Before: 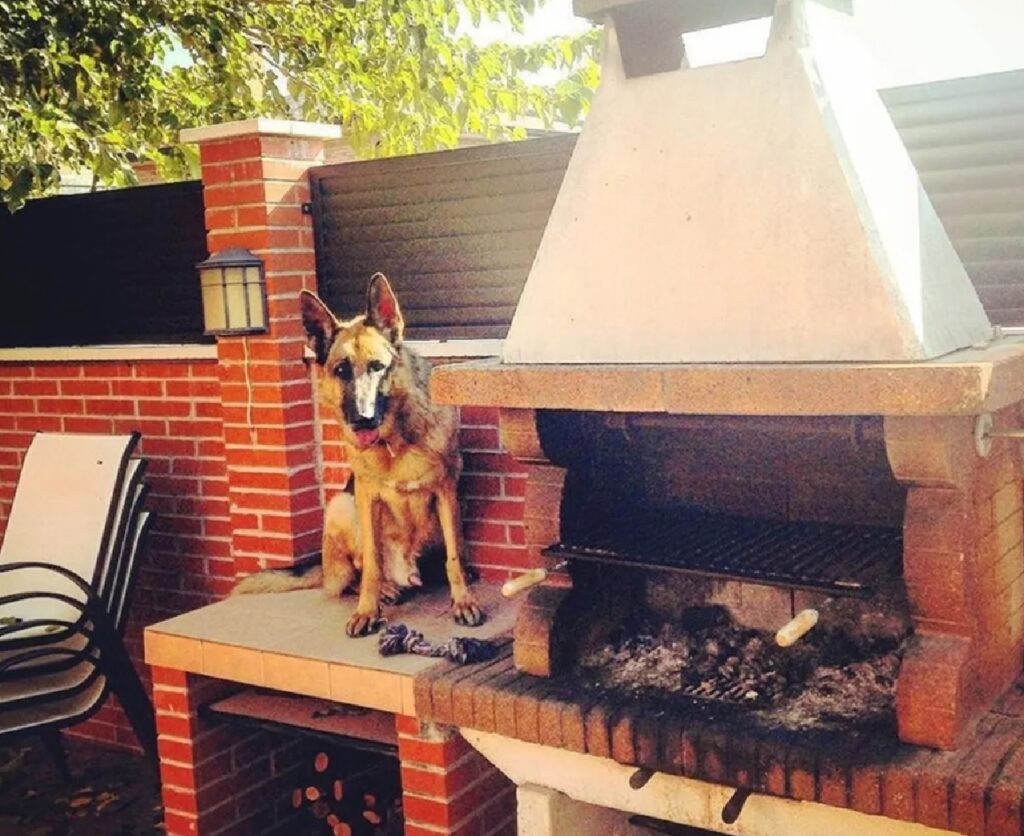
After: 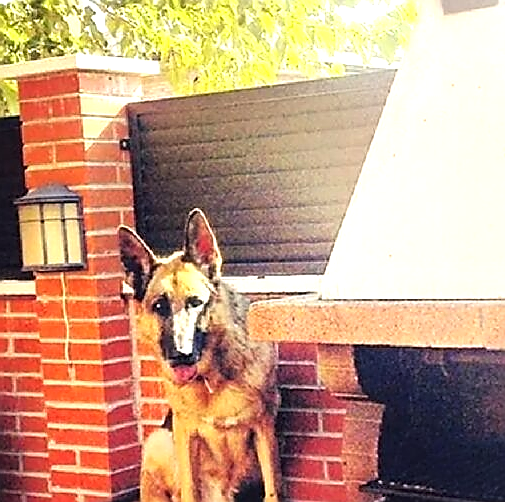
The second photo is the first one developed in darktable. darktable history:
crop: left 17.863%, top 7.693%, right 32.767%, bottom 32.249%
sharpen: radius 1.351, amount 1.251, threshold 0.821
tone equalizer: -8 EV -0.789 EV, -7 EV -0.704 EV, -6 EV -0.607 EV, -5 EV -0.418 EV, -3 EV 0.373 EV, -2 EV 0.6 EV, -1 EV 0.683 EV, +0 EV 0.752 EV
